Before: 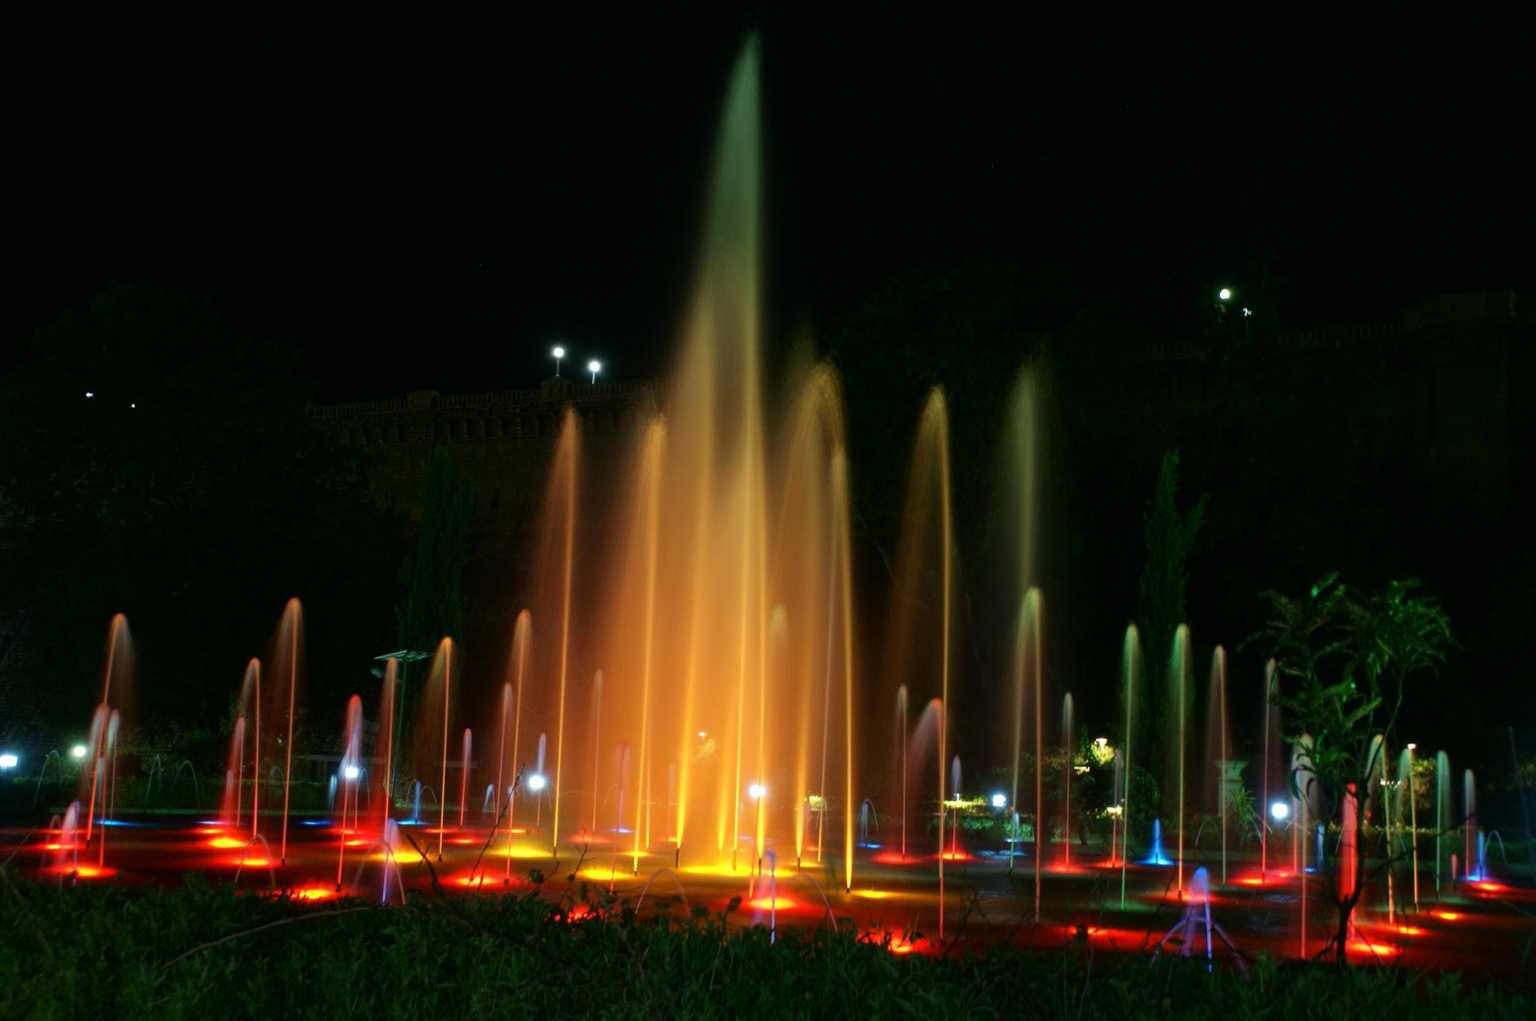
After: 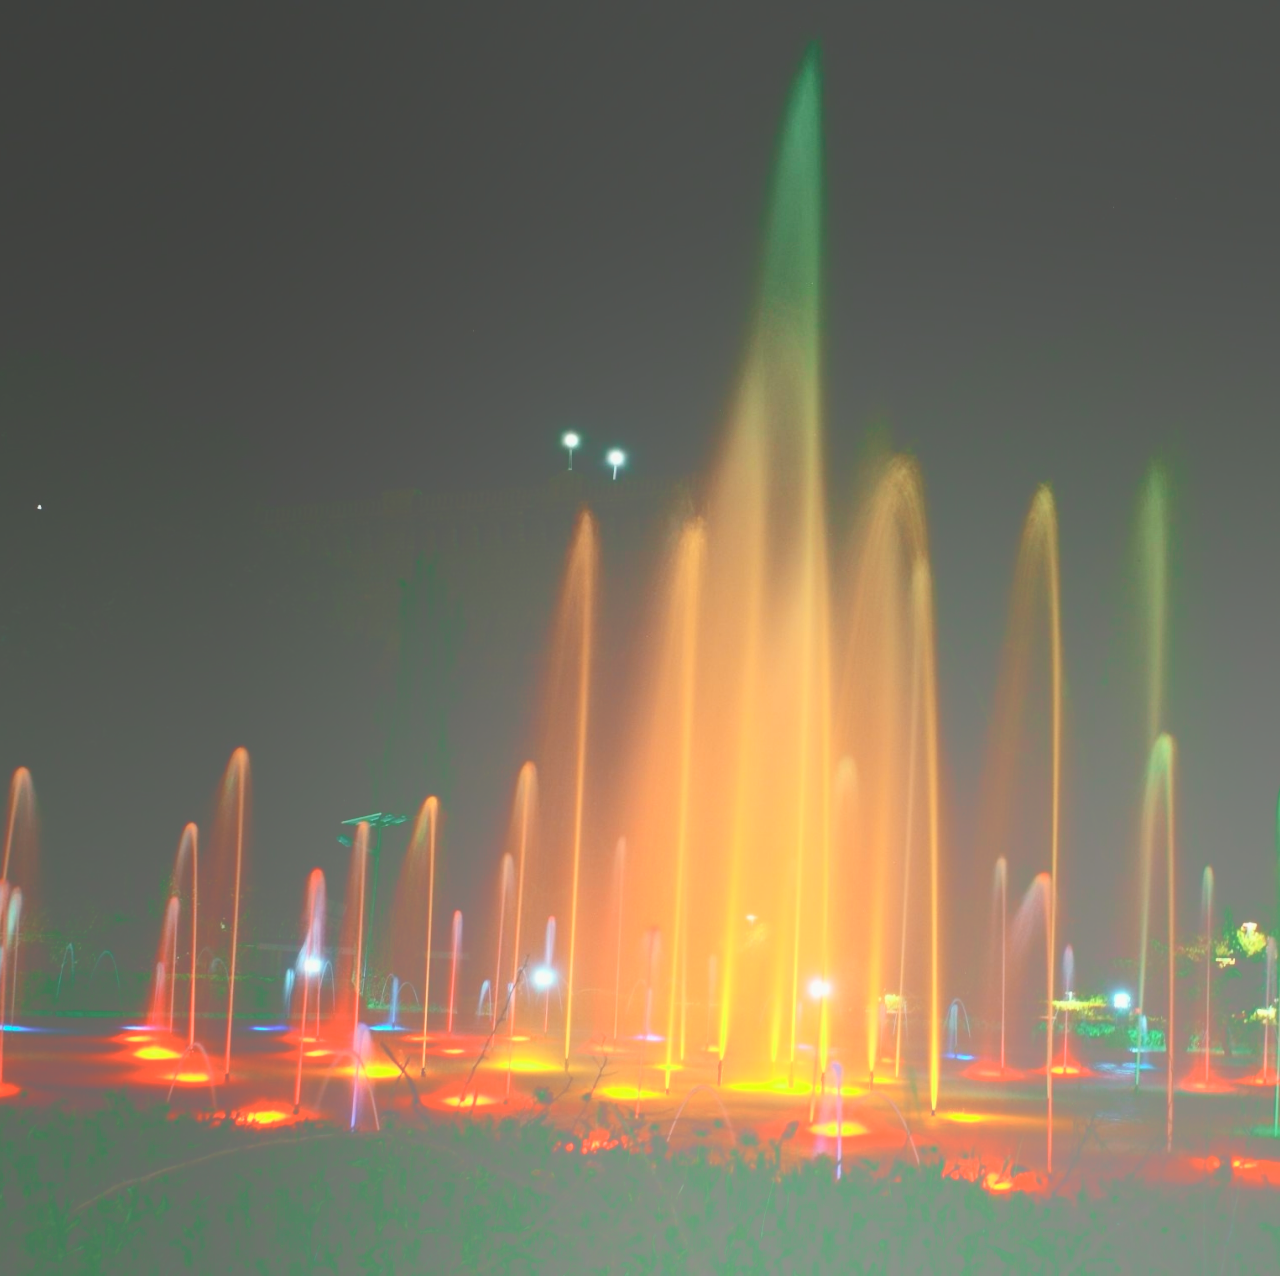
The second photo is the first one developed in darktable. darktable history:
tone curve: curves: ch0 [(0, 0.087) (0.175, 0.178) (0.466, 0.498) (0.715, 0.764) (1, 0.961)]; ch1 [(0, 0) (0.437, 0.398) (0.476, 0.466) (0.505, 0.505) (0.534, 0.544) (0.612, 0.605) (0.641, 0.643) (1, 1)]; ch2 [(0, 0) (0.359, 0.379) (0.427, 0.453) (0.489, 0.495) (0.531, 0.534) (0.579, 0.579) (1, 1)], color space Lab, independent channels, preserve colors none
crop and rotate: left 6.617%, right 26.717%
bloom: size 85%, threshold 5%, strength 85%
